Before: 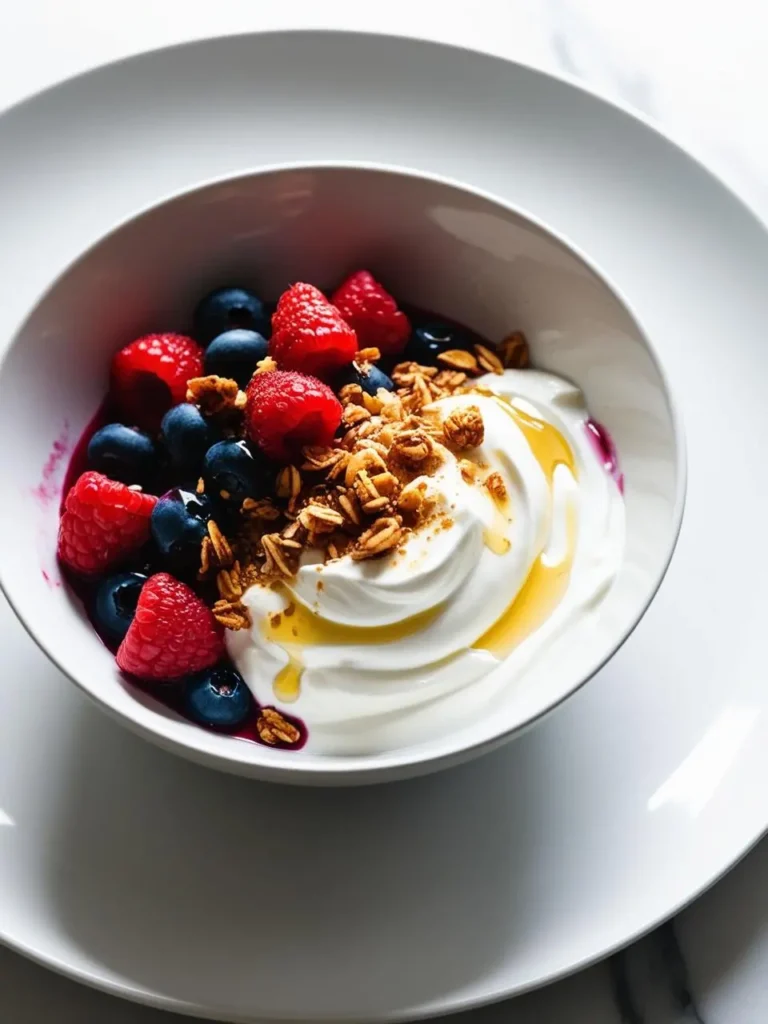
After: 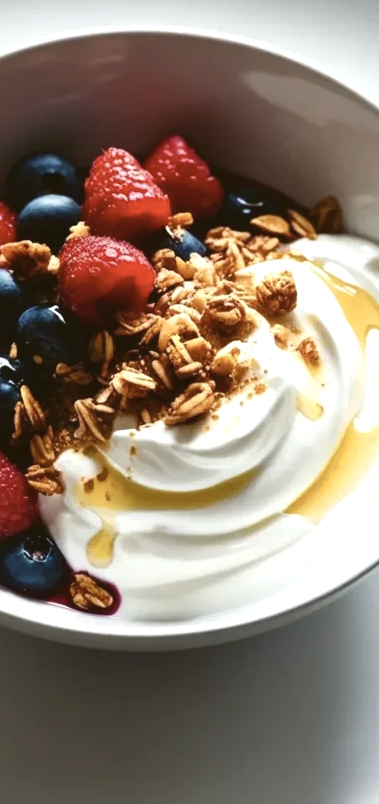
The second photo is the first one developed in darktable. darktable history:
crop and rotate: angle 0.02°, left 24.353%, top 13.219%, right 26.156%, bottom 8.224%
color balance: lift [1.004, 1.002, 1.002, 0.998], gamma [1, 1.007, 1.002, 0.993], gain [1, 0.977, 1.013, 1.023], contrast -3.64%
color correction: saturation 0.8
color balance rgb: shadows lift › chroma 1%, shadows lift › hue 28.8°, power › hue 60°, highlights gain › chroma 1%, highlights gain › hue 60°, global offset › luminance 0.25%, perceptual saturation grading › highlights -20%, perceptual saturation grading › shadows 20%, perceptual brilliance grading › highlights 10%, perceptual brilliance grading › shadows -5%, global vibrance 19.67%
